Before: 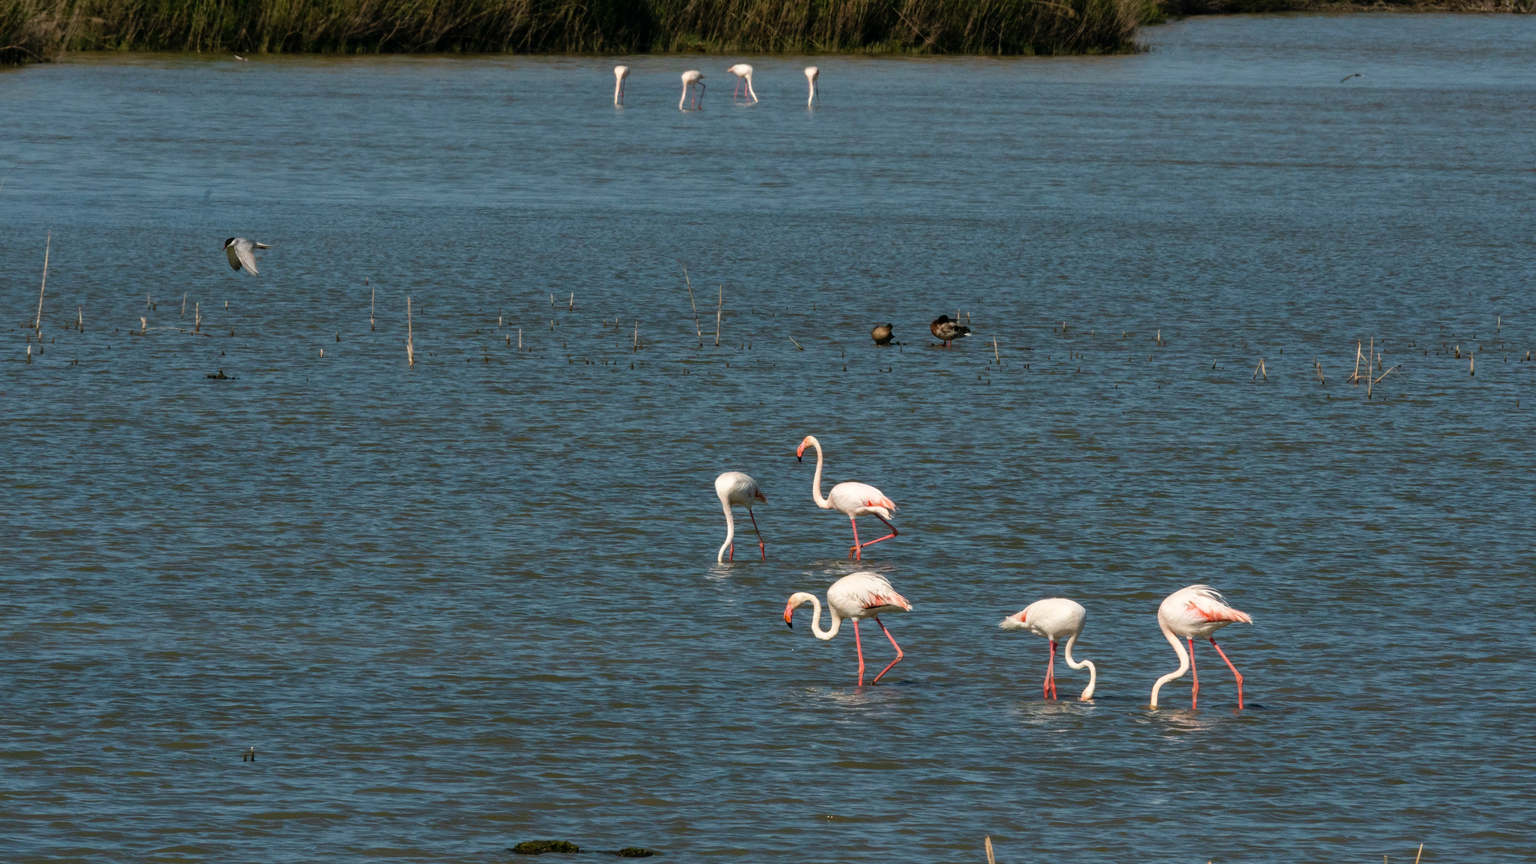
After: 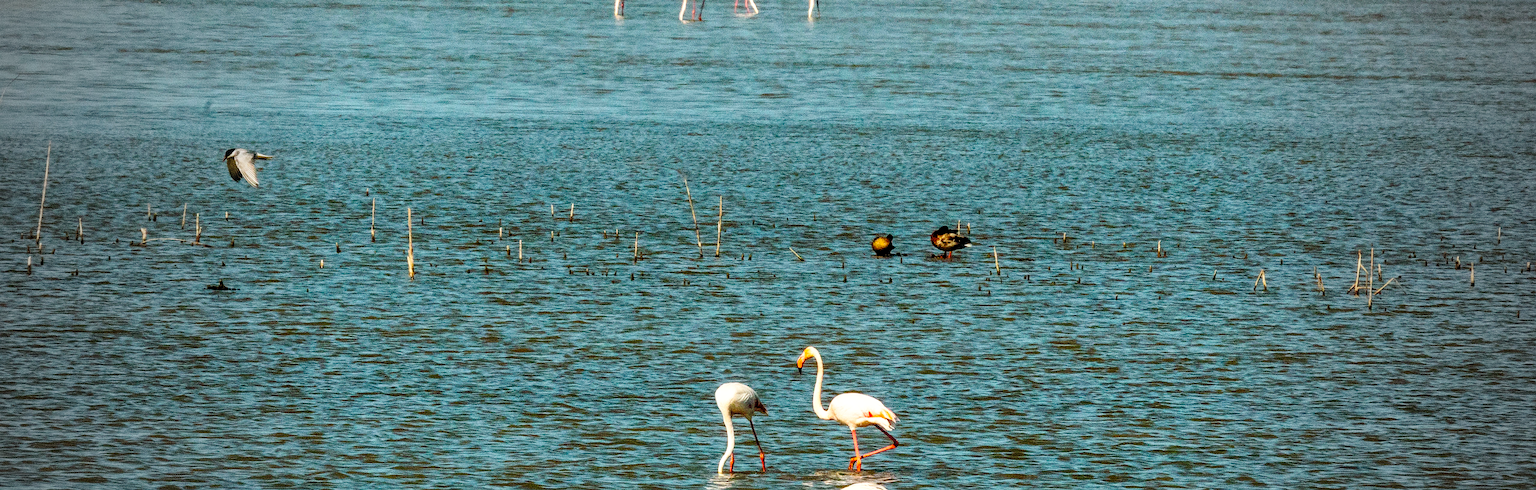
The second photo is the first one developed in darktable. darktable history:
tone curve: curves: ch0 [(0, 0) (0.004, 0.001) (0.133, 0.112) (0.325, 0.362) (0.832, 0.893) (1, 1)], preserve colors none
sharpen: on, module defaults
vignetting: fall-off start 65.49%, width/height ratio 0.878
local contrast: on, module defaults
crop and rotate: top 10.412%, bottom 32.815%
tone equalizer: on, module defaults
base curve: curves: ch0 [(0, 0) (0.04, 0.03) (0.133, 0.232) (0.448, 0.748) (0.843, 0.968) (1, 1)], preserve colors none
color balance rgb: power › chroma 2.5%, power › hue 68.92°, global offset › chroma 0.128%, global offset › hue 253.95°, linear chroma grading › shadows -39.951%, linear chroma grading › highlights 39.302%, linear chroma grading › global chroma 44.407%, linear chroma grading › mid-tones -29.685%, perceptual saturation grading › global saturation 0.567%, perceptual brilliance grading › global brilliance -1.554%, perceptual brilliance grading › highlights -1.371%, perceptual brilliance grading › mid-tones -2.09%, perceptual brilliance grading › shadows -0.874%, global vibrance 2.557%
